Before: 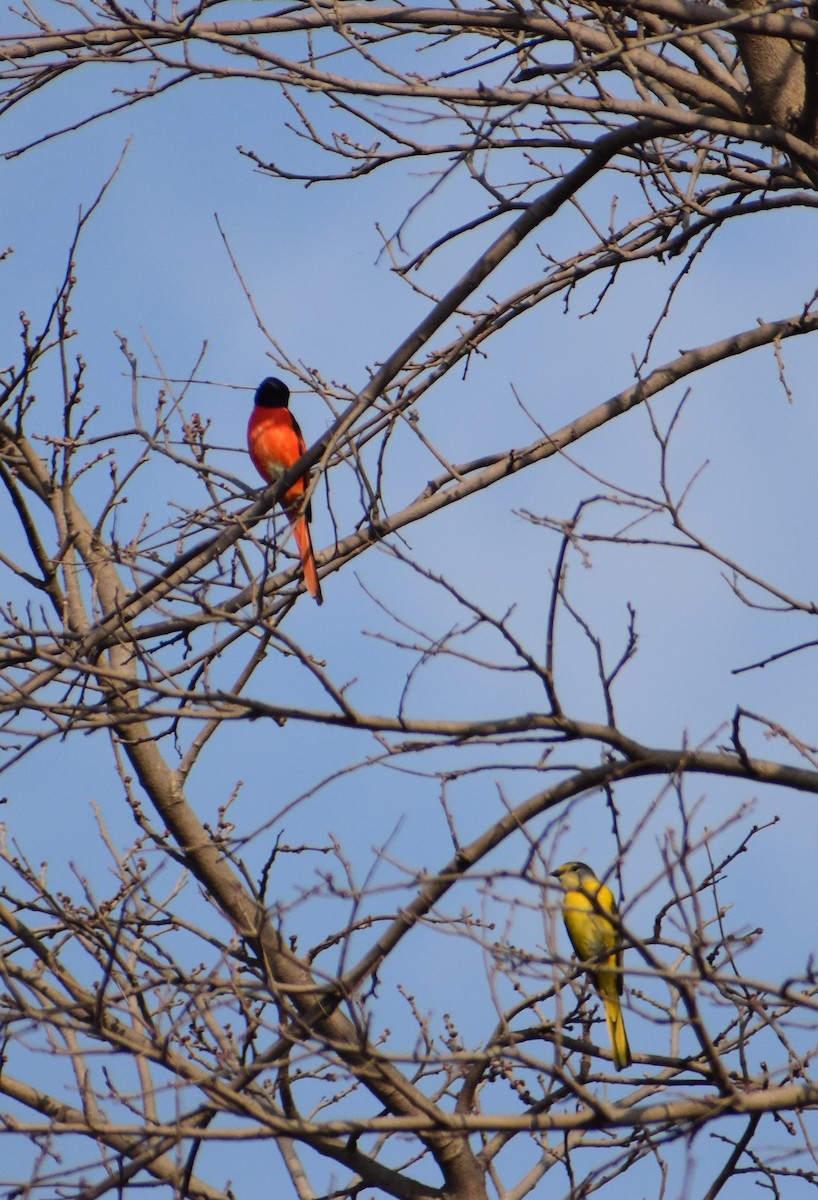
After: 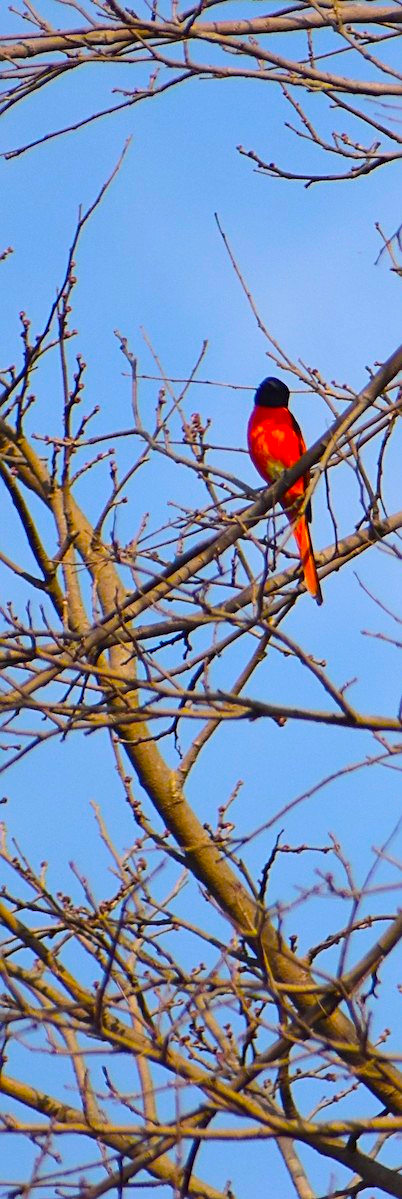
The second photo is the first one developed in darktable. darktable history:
crop and rotate: left 0%, top 0%, right 50.845%
exposure: black level correction 0, exposure 0.5 EV, compensate highlight preservation false
color balance: input saturation 134.34%, contrast -10.04%, contrast fulcrum 19.67%, output saturation 133.51%
sharpen: on, module defaults
base curve: curves: ch0 [(0, 0) (0.303, 0.277) (1, 1)]
